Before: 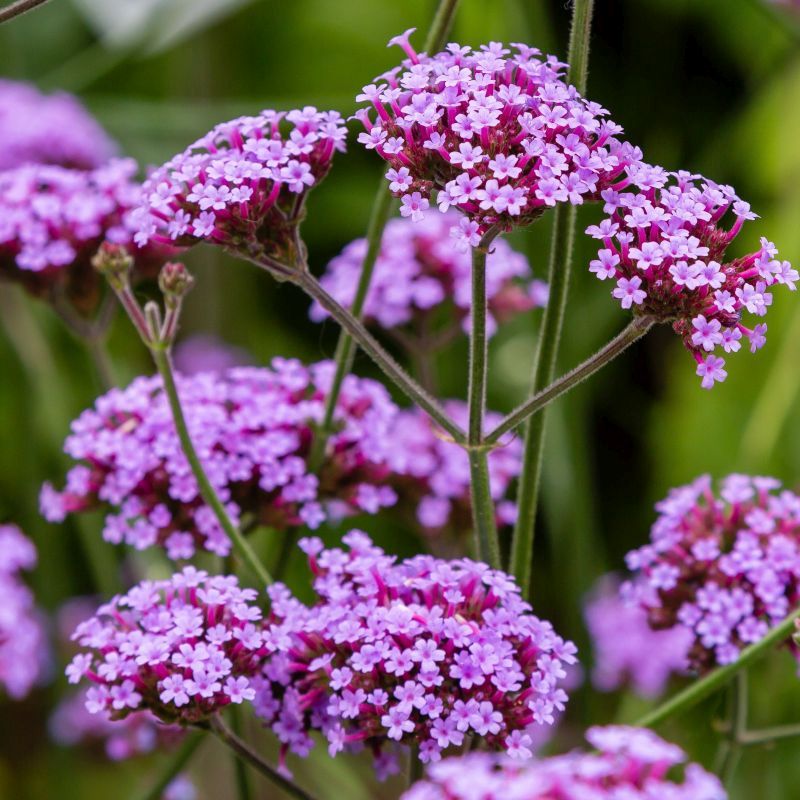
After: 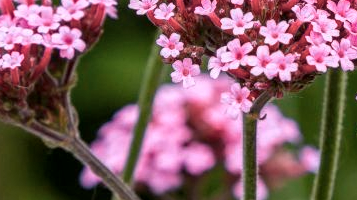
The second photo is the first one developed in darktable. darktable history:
color zones: curves: ch0 [(0.018, 0.548) (0.224, 0.64) (0.425, 0.447) (0.675, 0.575) (0.732, 0.579)]; ch1 [(0.066, 0.487) (0.25, 0.5) (0.404, 0.43) (0.75, 0.421) (0.956, 0.421)]; ch2 [(0.044, 0.561) (0.215, 0.465) (0.399, 0.544) (0.465, 0.548) (0.614, 0.447) (0.724, 0.43) (0.882, 0.623) (0.956, 0.632)]
crop: left 28.64%, top 16.832%, right 26.637%, bottom 58.055%
local contrast: on, module defaults
